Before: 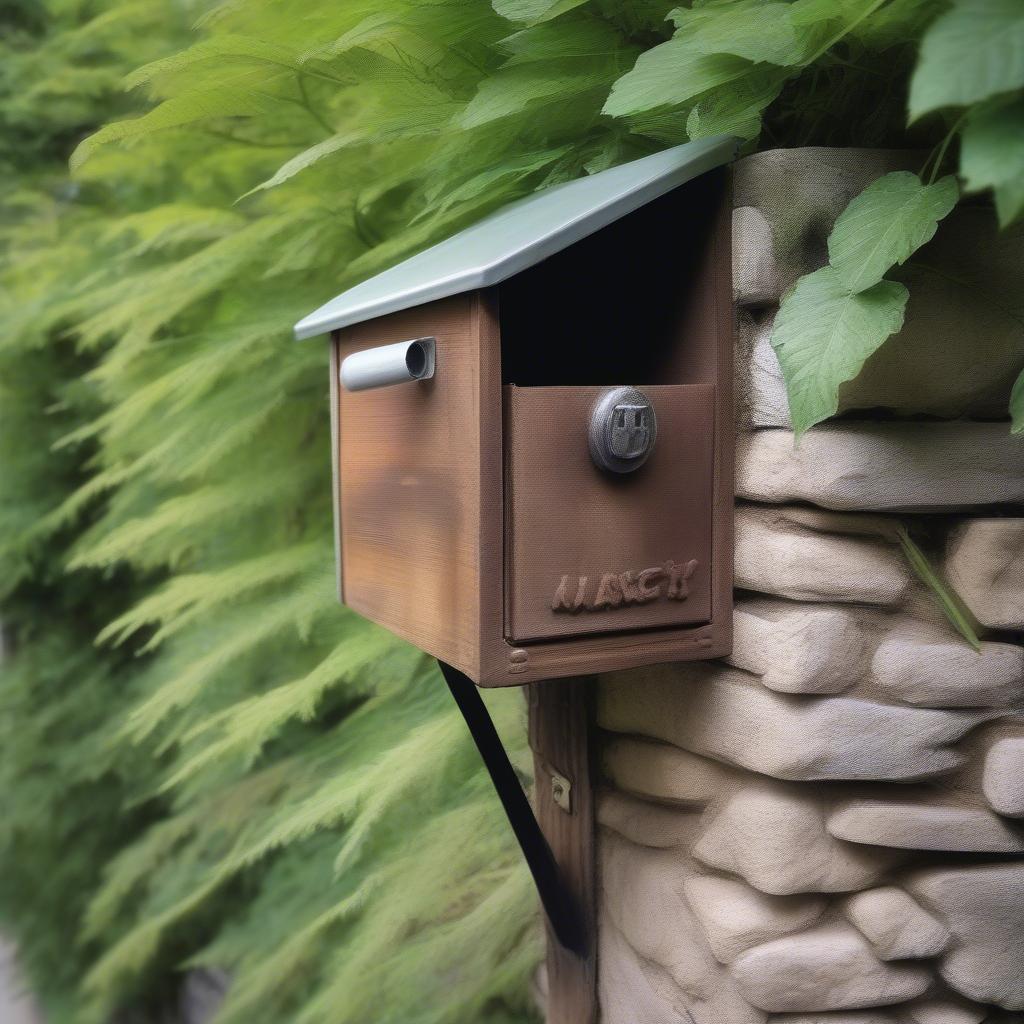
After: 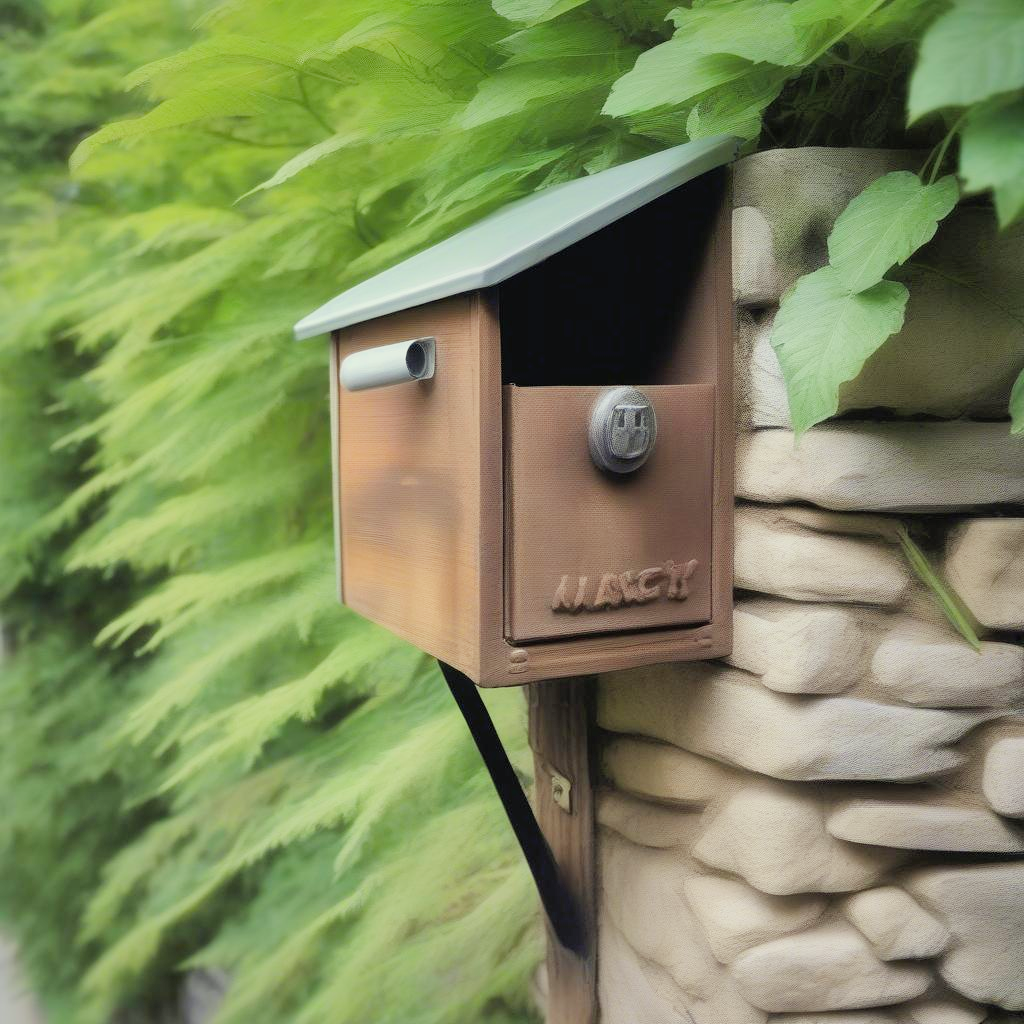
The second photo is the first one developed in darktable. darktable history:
shadows and highlights: on, module defaults
color correction: highlights a* -4.38, highlights b* 6.94
exposure: black level correction 0, exposure 1.102 EV, compensate exposure bias true, compensate highlight preservation false
filmic rgb: black relative exposure -7.65 EV, white relative exposure 4.56 EV, hardness 3.61
